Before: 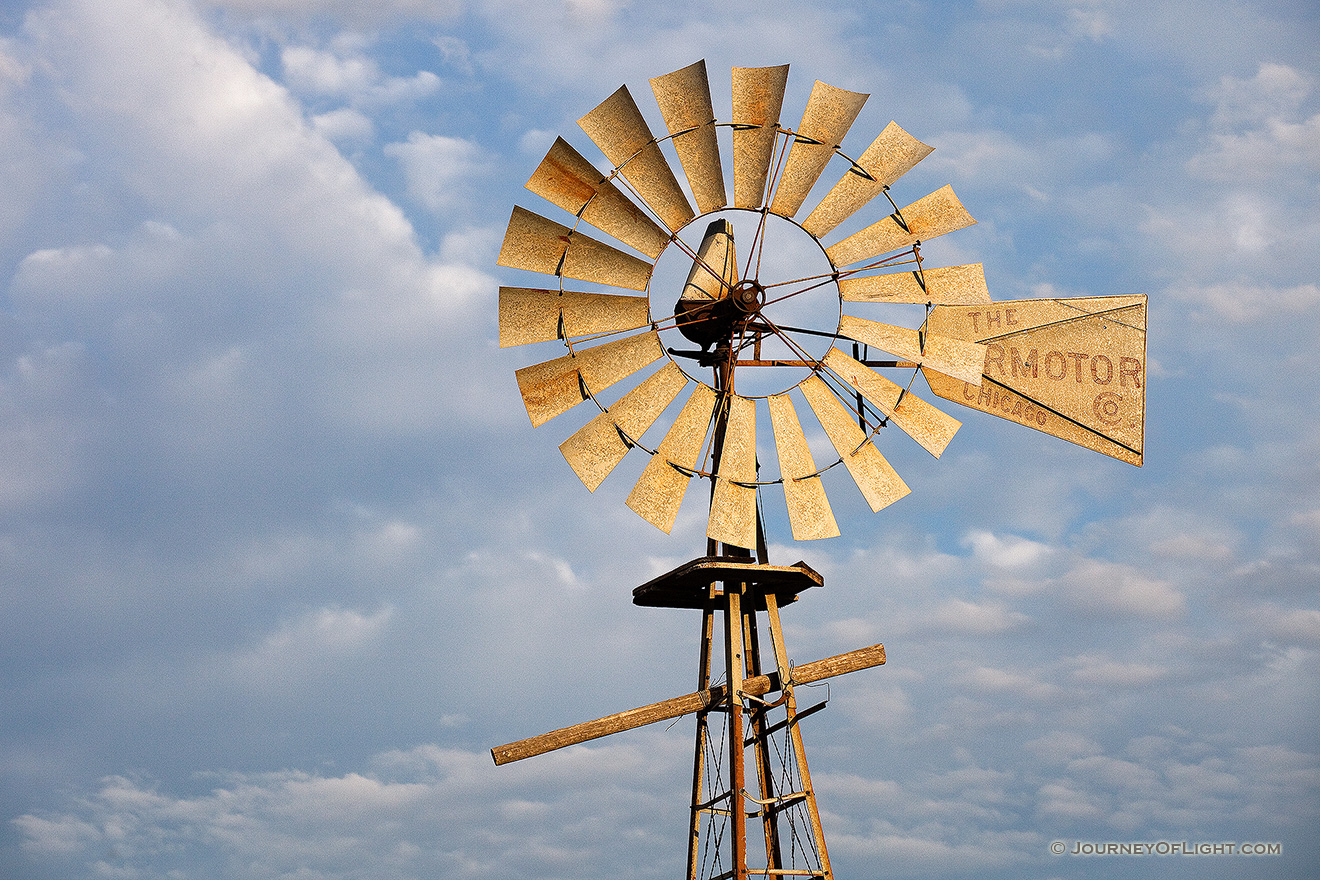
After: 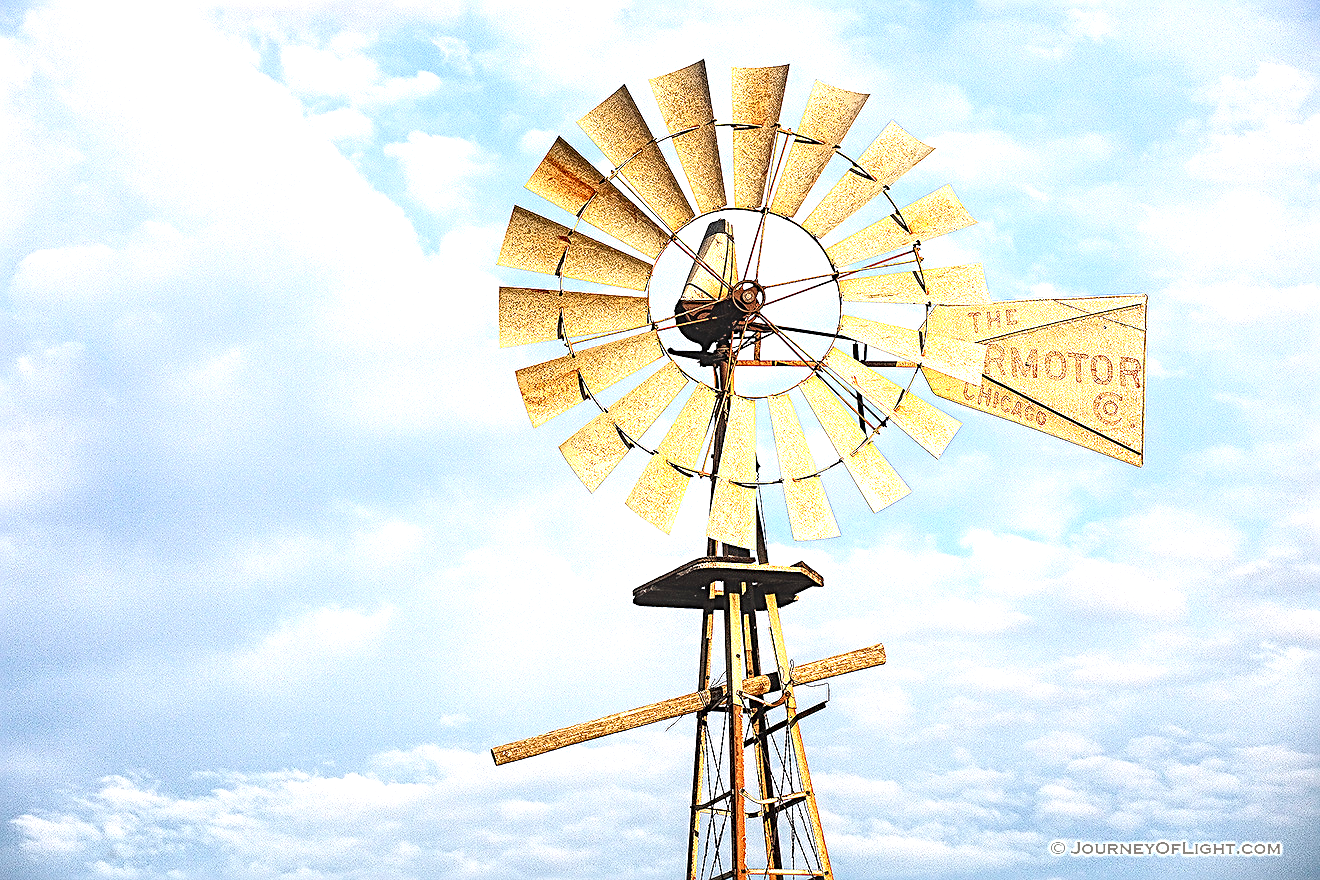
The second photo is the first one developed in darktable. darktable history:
exposure: black level correction 0, exposure 1.326 EV, compensate highlight preservation false
local contrast: detail 160%
sharpen: radius 2.534, amount 0.627
shadows and highlights: shadows -0.44, highlights 38.07
